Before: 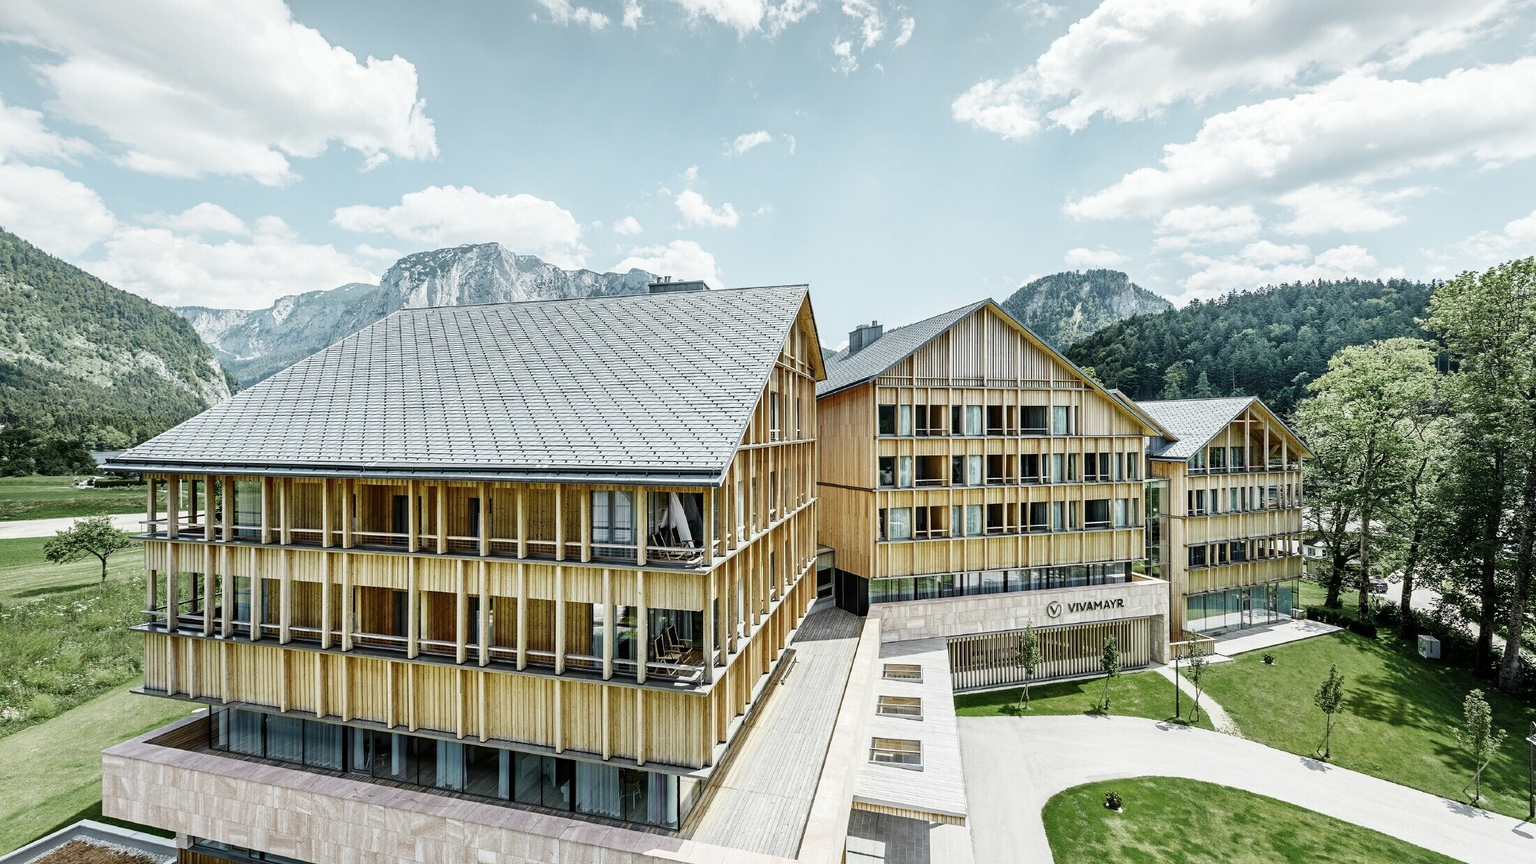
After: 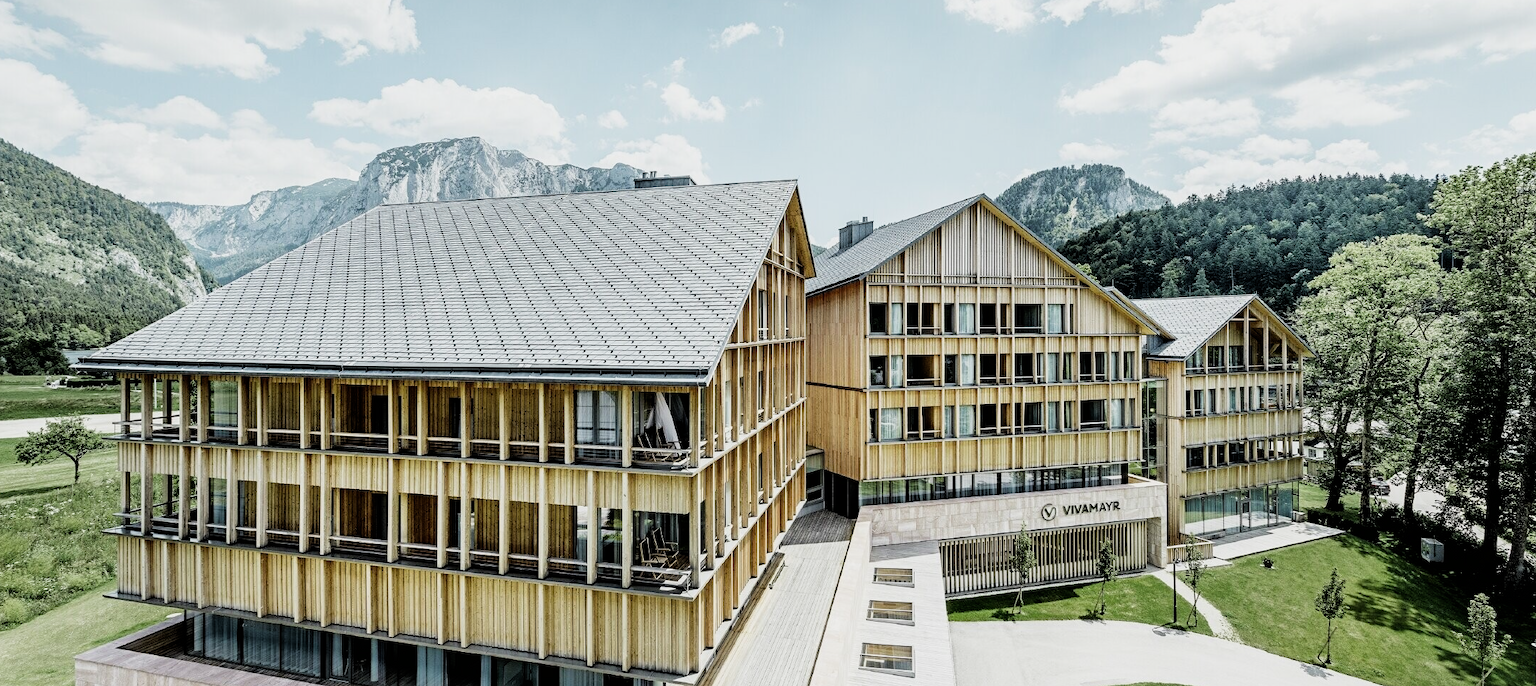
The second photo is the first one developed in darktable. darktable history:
filmic rgb: black relative exposure -5.11 EV, white relative exposure 3.18 EV, threshold 2.97 EV, hardness 3.44, contrast 1.187, highlights saturation mix -49.44%, enable highlight reconstruction true
crop and rotate: left 1.953%, top 12.664%, right 0.281%, bottom 9.574%
